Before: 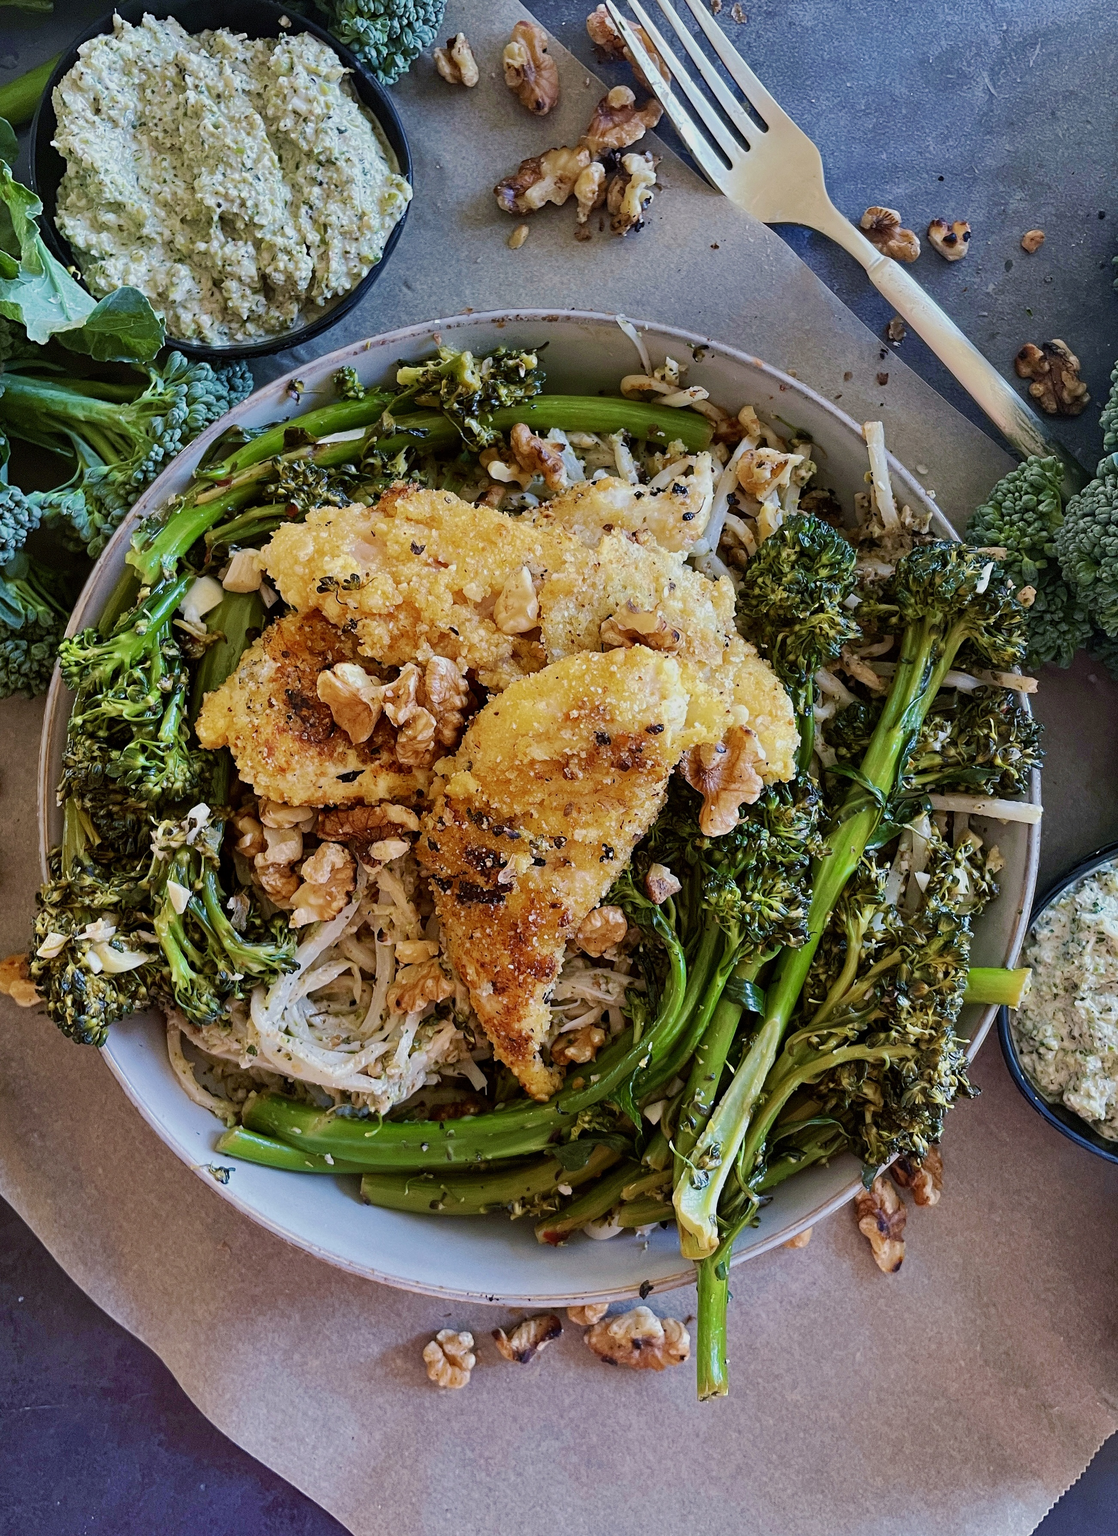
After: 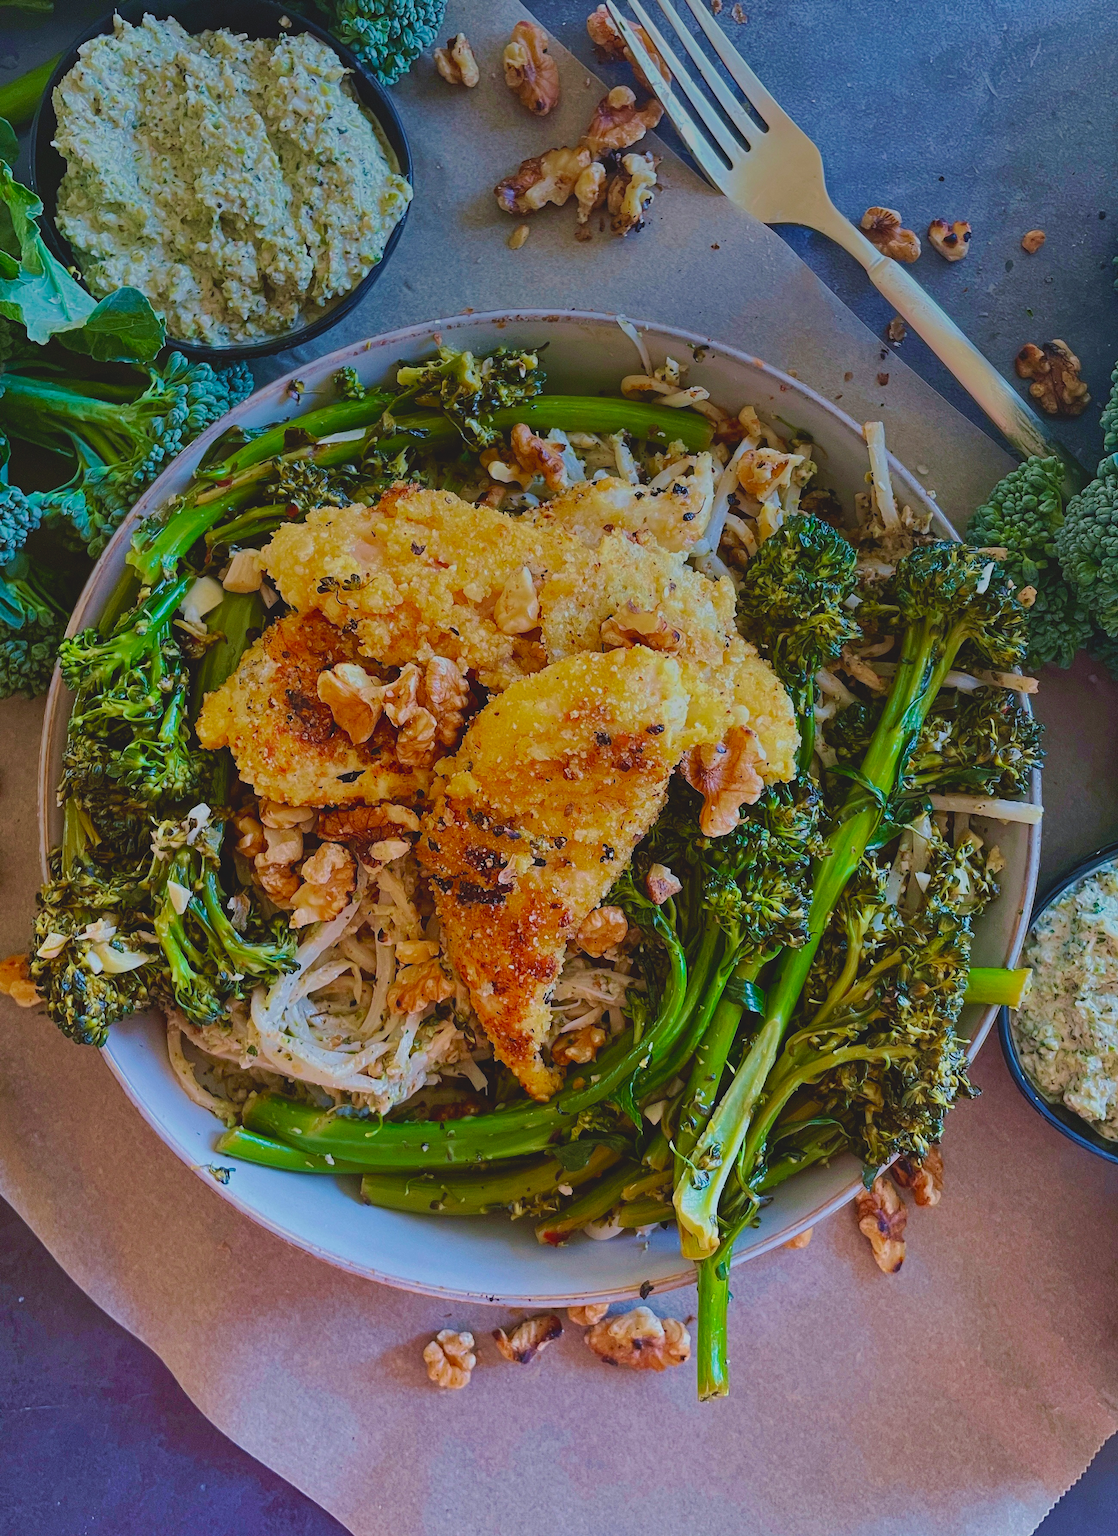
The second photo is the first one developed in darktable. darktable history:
contrast brightness saturation: contrast -0.19, saturation 0.19
velvia: on, module defaults
white balance: red 0.988, blue 1.017
graduated density: on, module defaults
